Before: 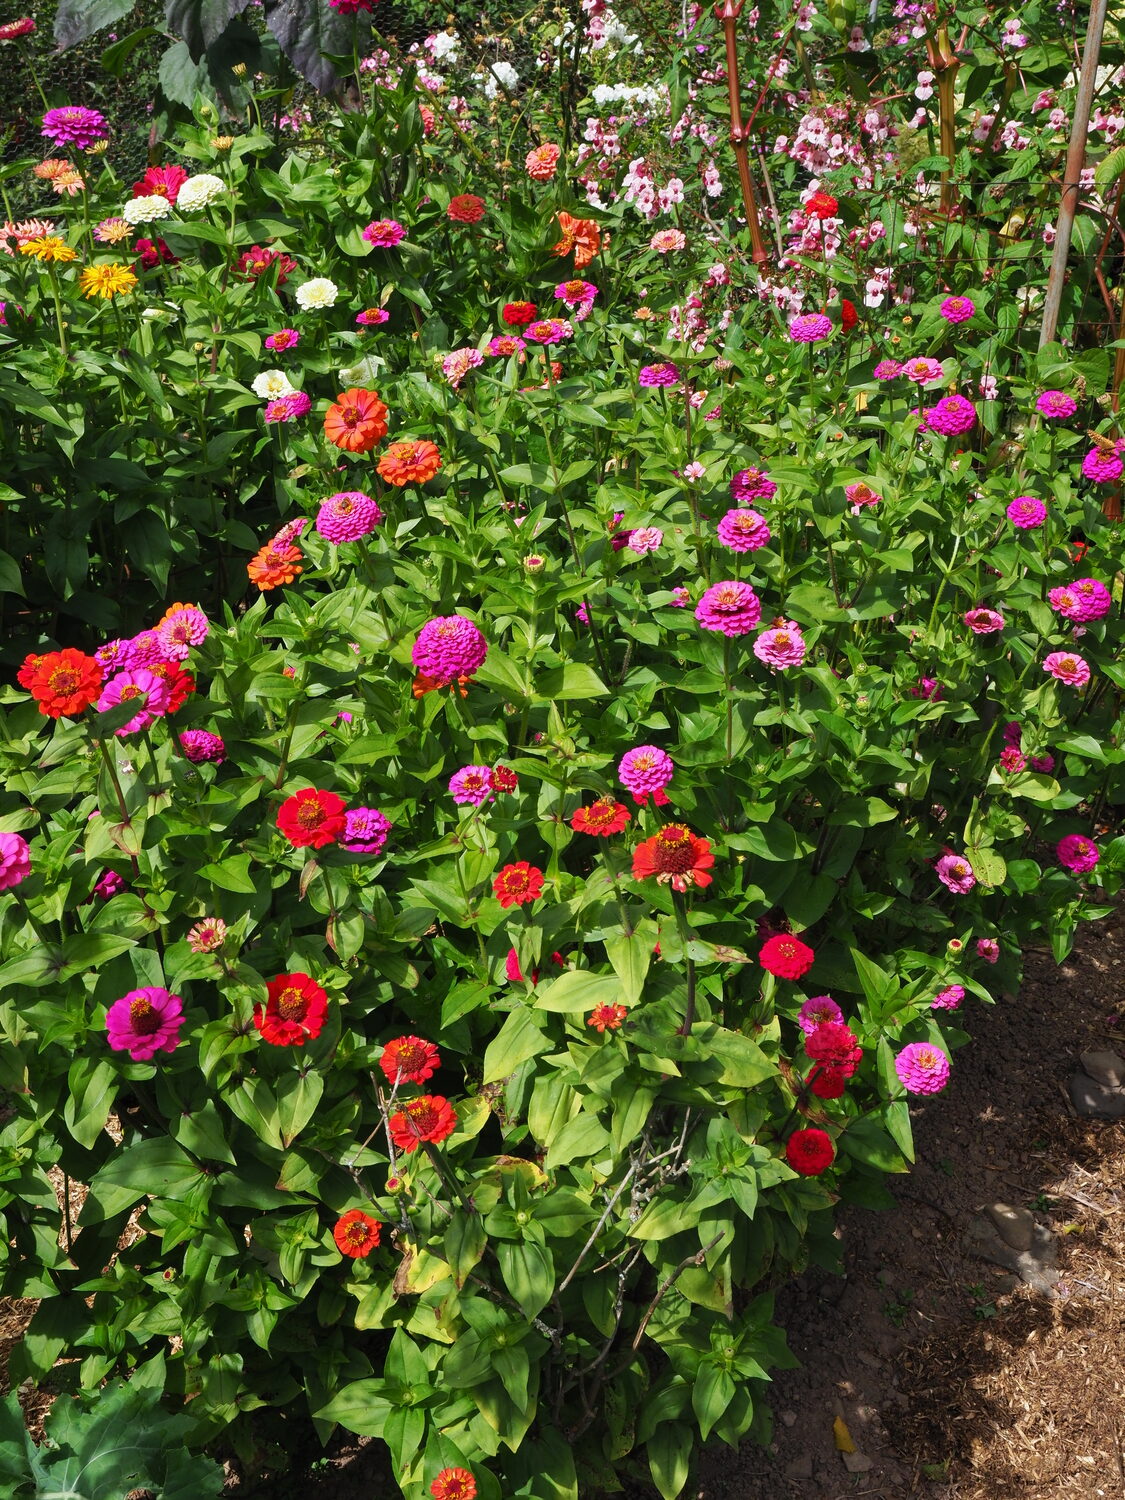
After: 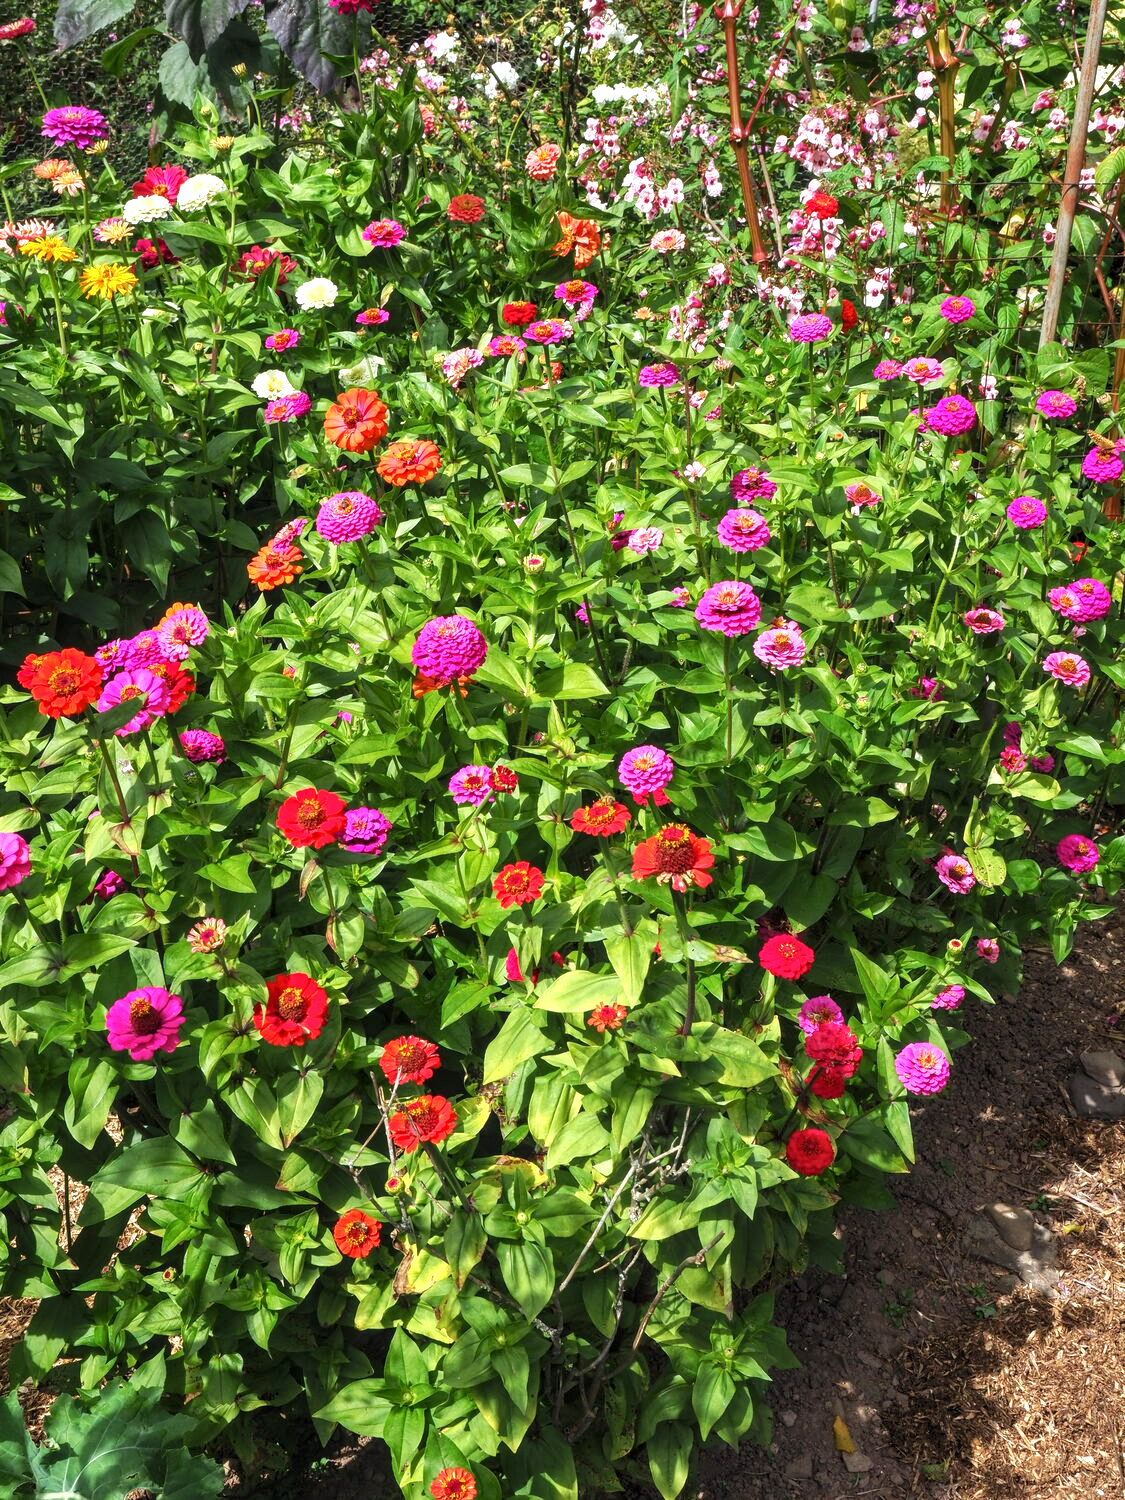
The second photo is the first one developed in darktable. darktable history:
tone equalizer: on, module defaults
exposure: exposure 0.61 EV, compensate highlight preservation false
local contrast: on, module defaults
